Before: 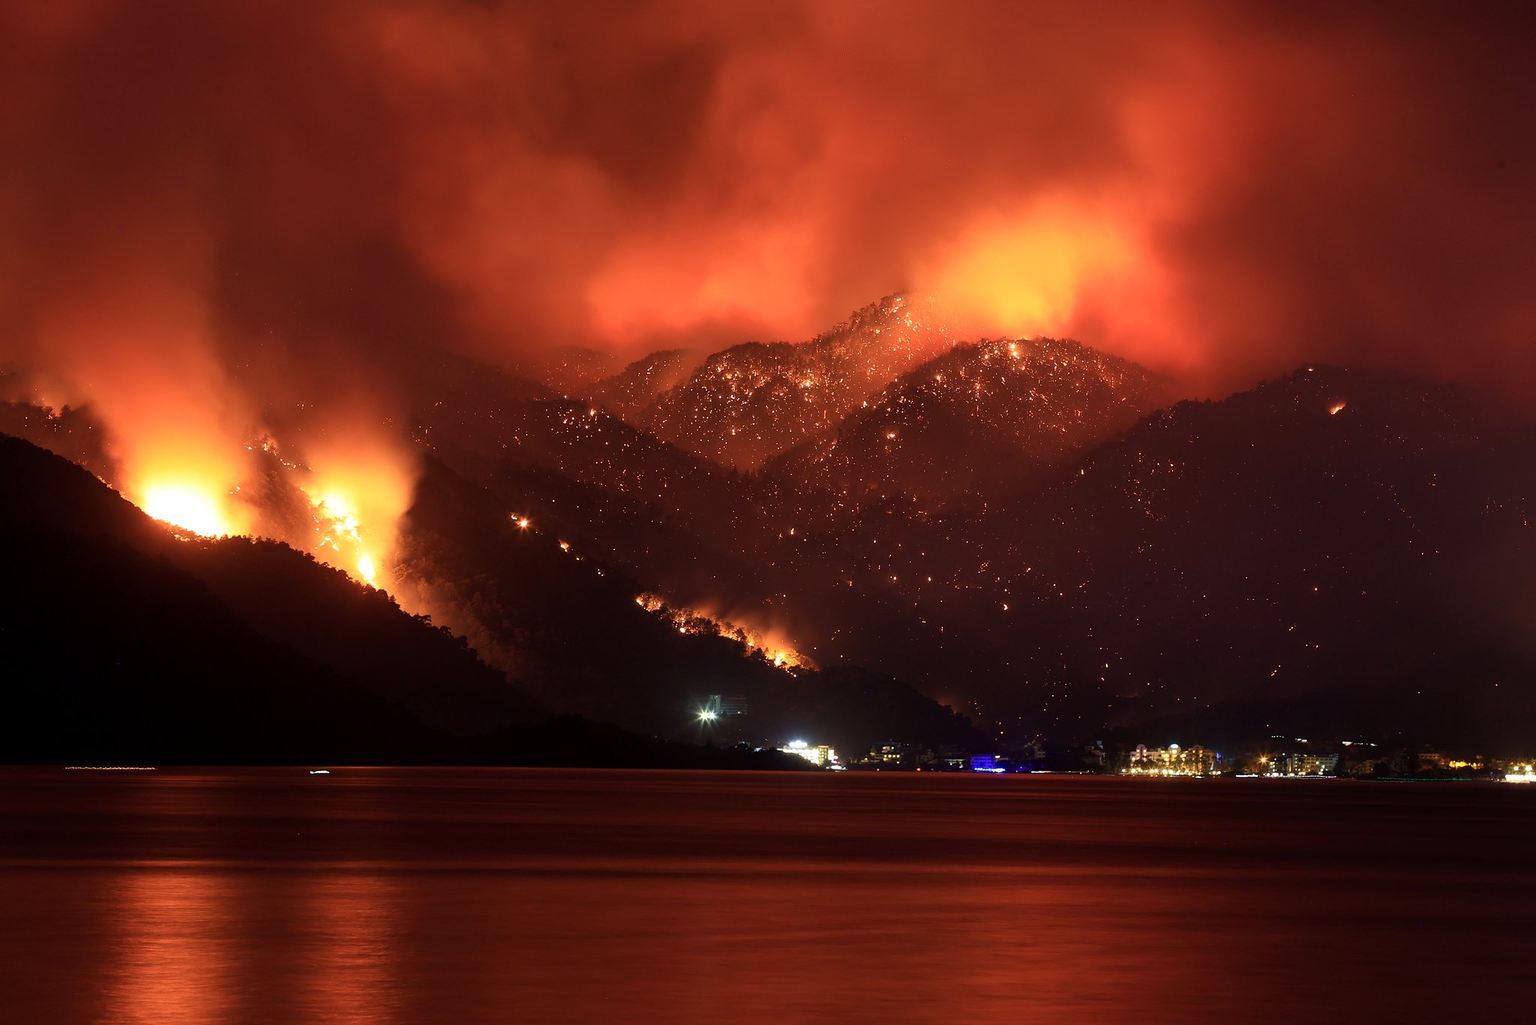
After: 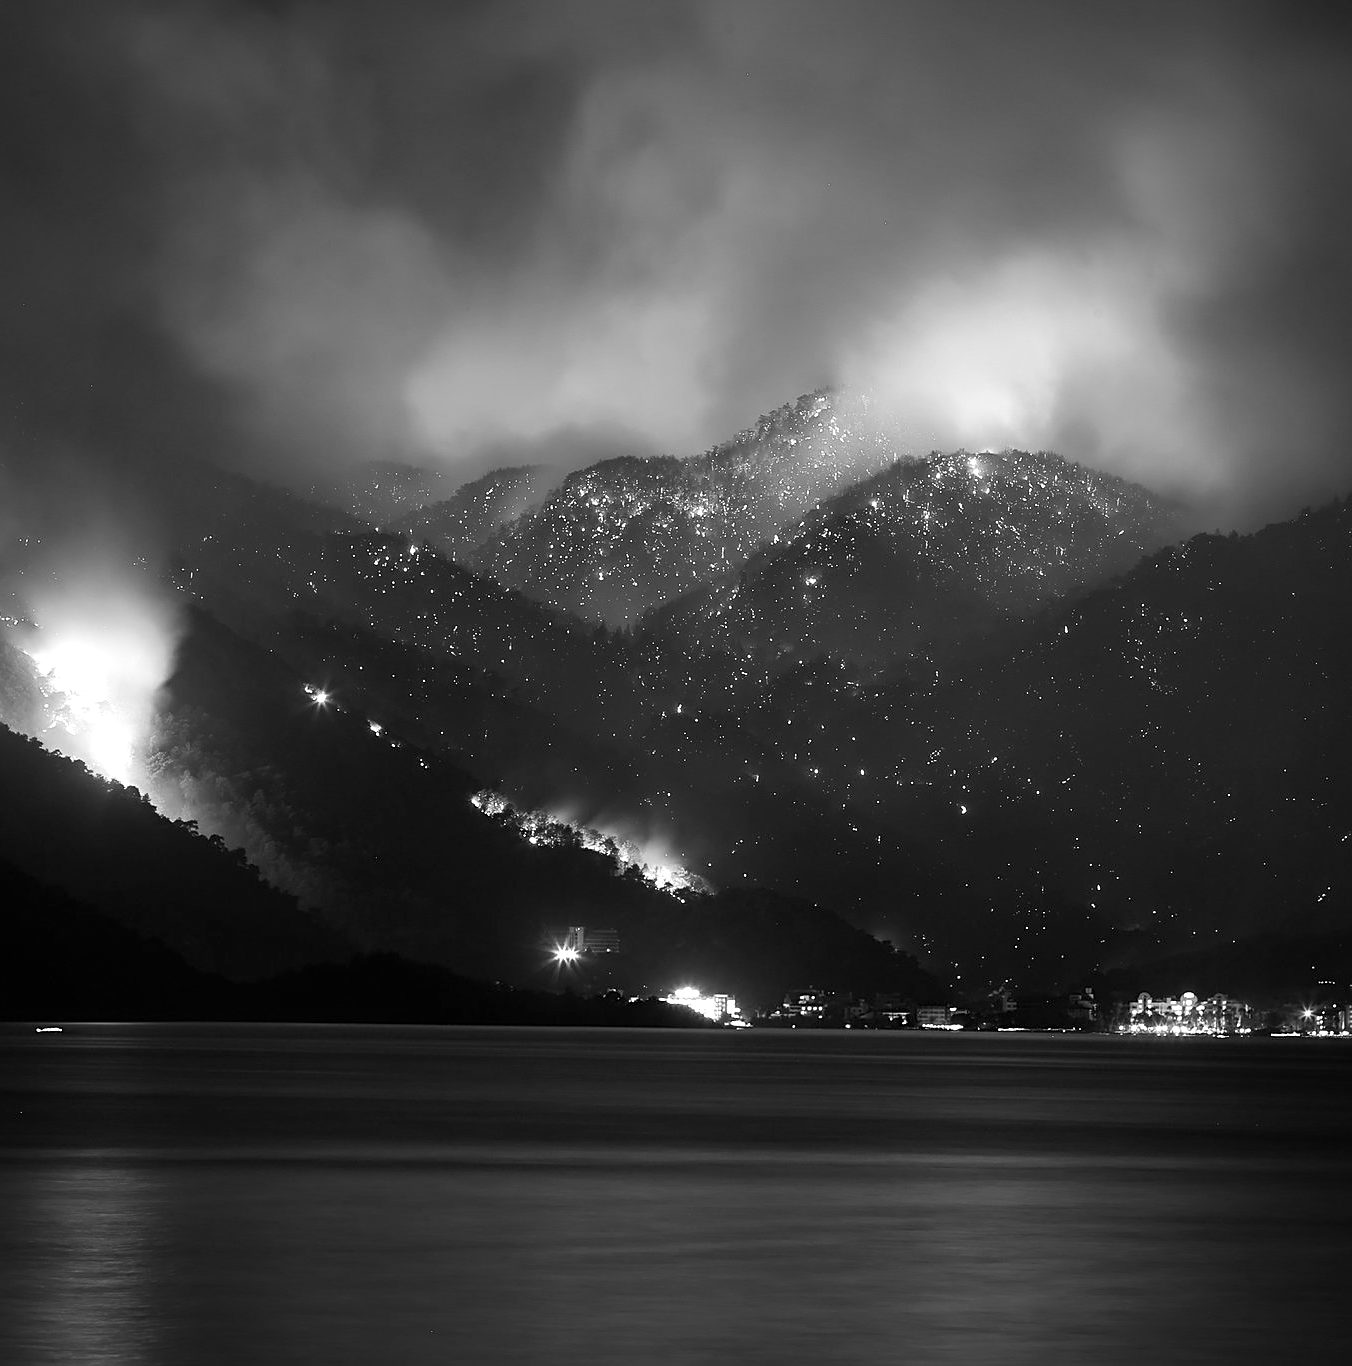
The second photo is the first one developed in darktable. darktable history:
sharpen: on, module defaults
monochrome: on, module defaults
crop and rotate: left 18.442%, right 15.508%
vignetting: fall-off start 88.53%, fall-off radius 44.2%, saturation 0.376, width/height ratio 1.161
exposure: black level correction 0, exposure 0.5 EV, compensate highlight preservation false
